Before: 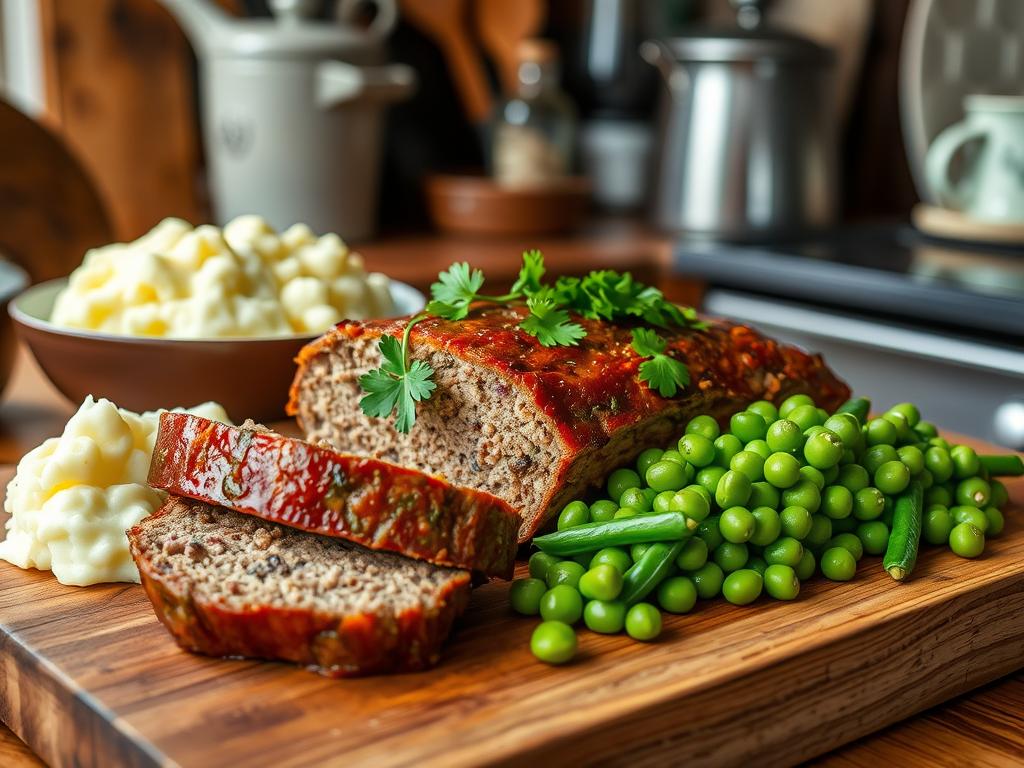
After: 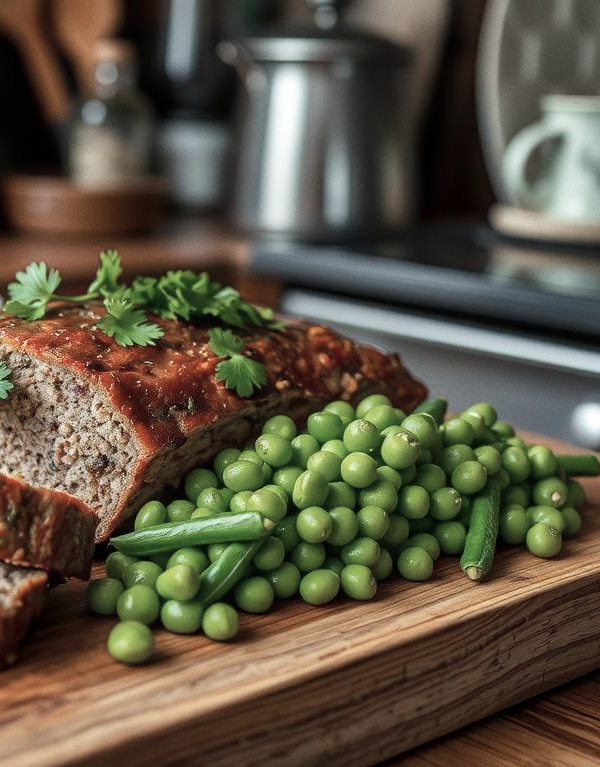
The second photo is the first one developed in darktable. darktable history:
crop: left 41.402%
grain: coarseness 0.09 ISO, strength 10%
color zones: curves: ch0 [(0, 0.559) (0.153, 0.551) (0.229, 0.5) (0.429, 0.5) (0.571, 0.5) (0.714, 0.5) (0.857, 0.5) (1, 0.559)]; ch1 [(0, 0.417) (0.112, 0.336) (0.213, 0.26) (0.429, 0.34) (0.571, 0.35) (0.683, 0.331) (0.857, 0.344) (1, 0.417)]
